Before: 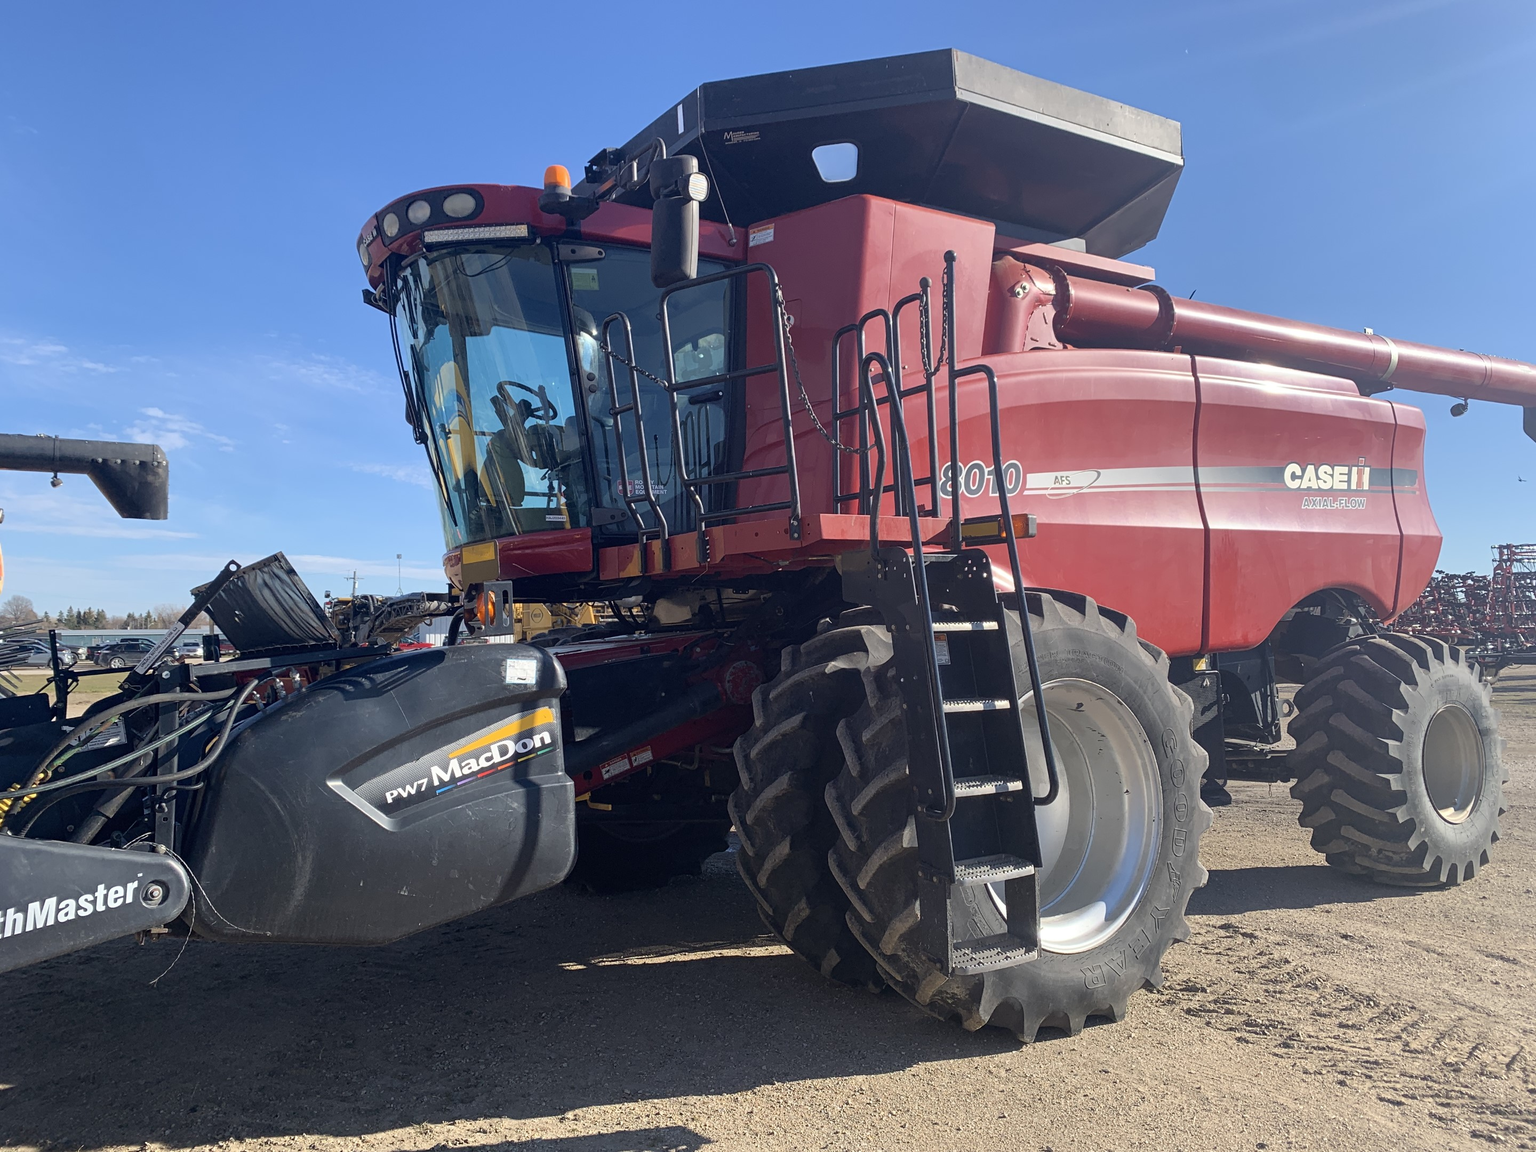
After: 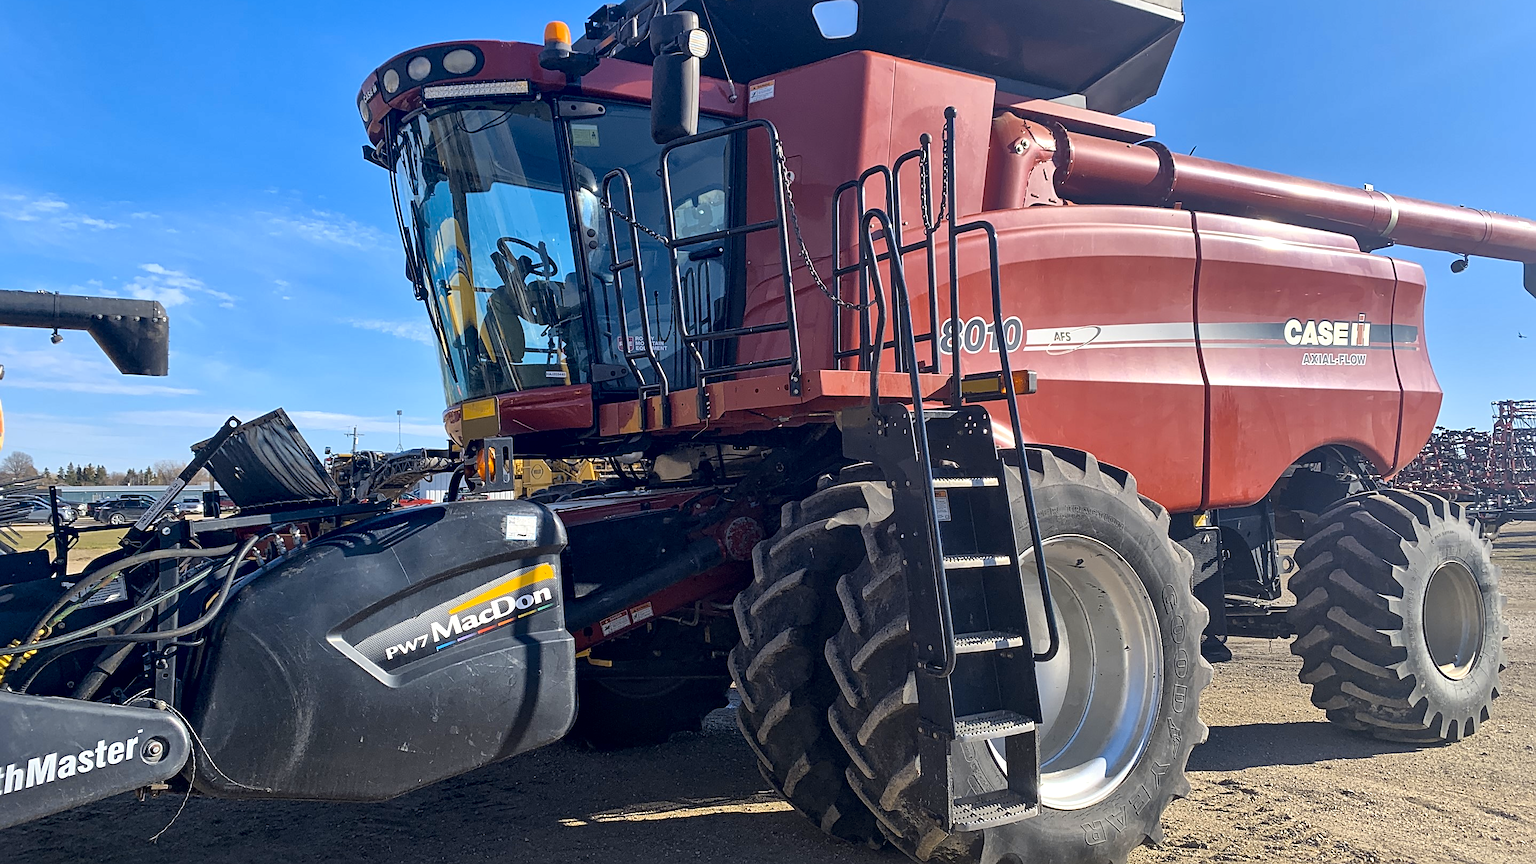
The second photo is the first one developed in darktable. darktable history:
crop and rotate: top 12.5%, bottom 12.5%
sharpen: on, module defaults
local contrast: mode bilateral grid, contrast 20, coarseness 50, detail 171%, midtone range 0.2
color contrast: green-magenta contrast 0.85, blue-yellow contrast 1.25, unbound 0
